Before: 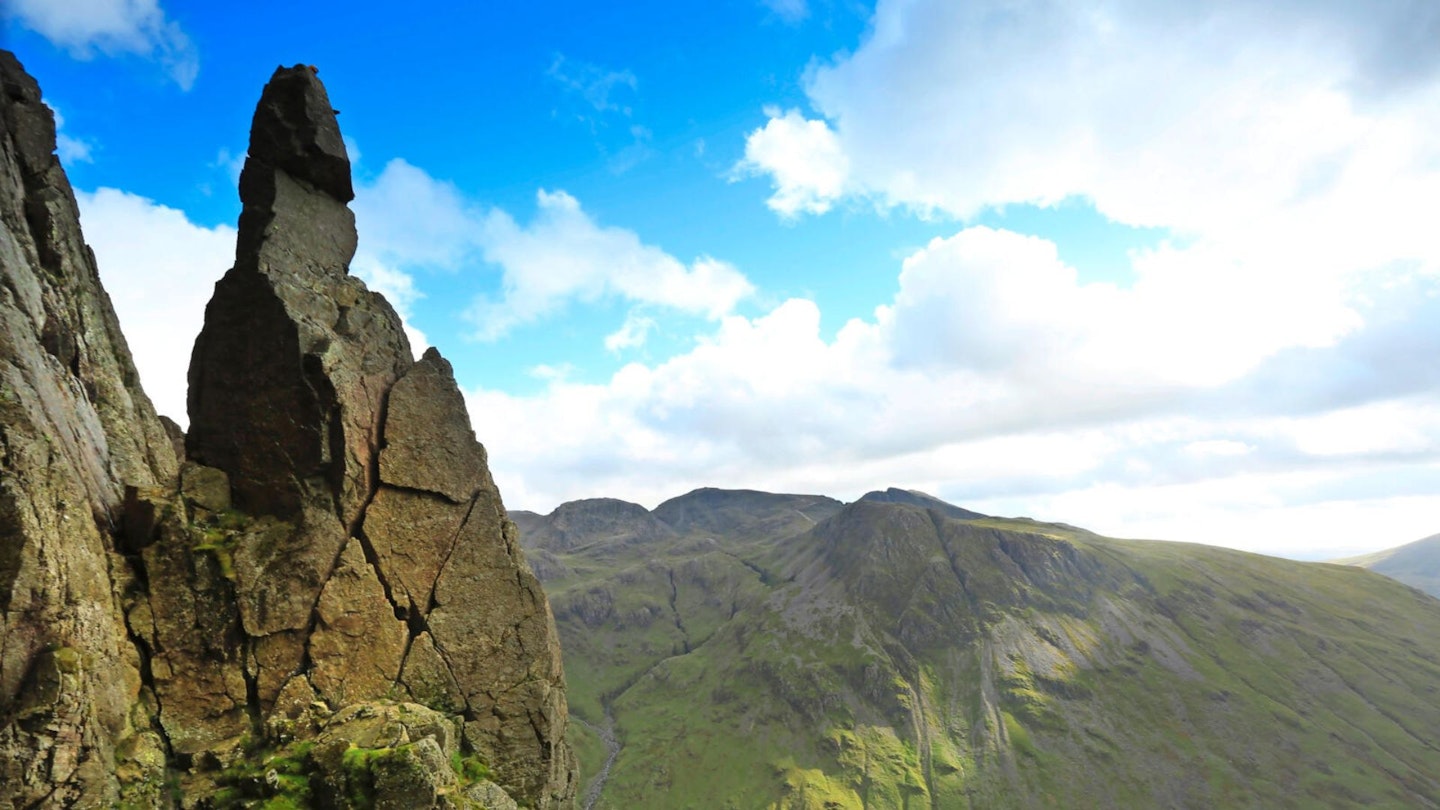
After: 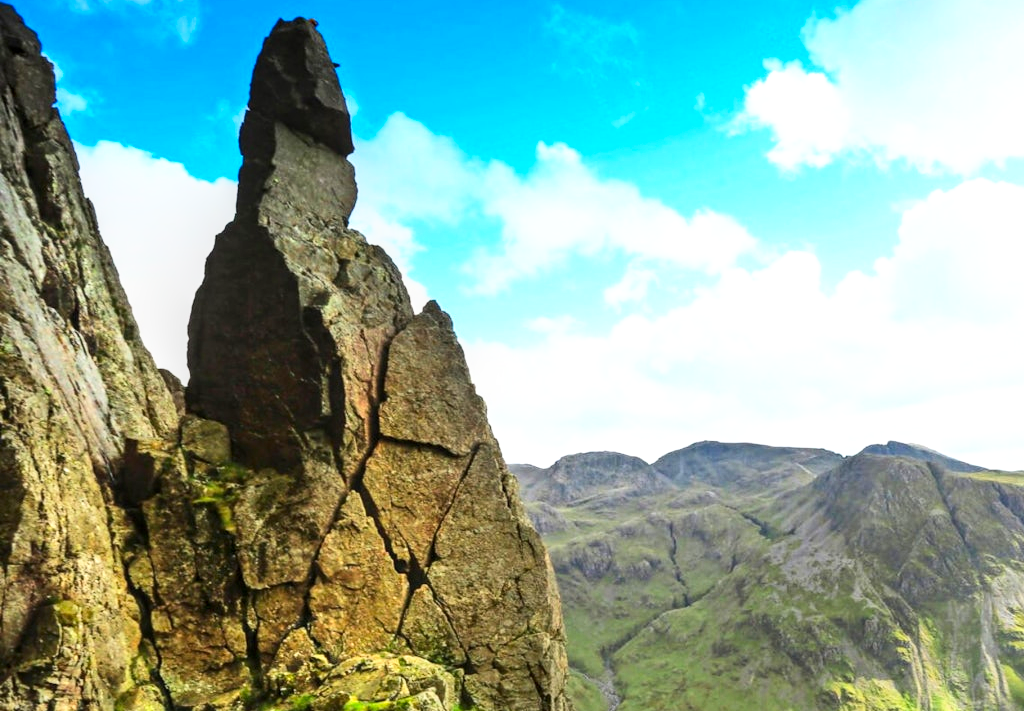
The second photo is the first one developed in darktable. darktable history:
contrast brightness saturation: contrast 0.23, brightness 0.1, saturation 0.29
base curve: curves: ch0 [(0, 0) (0.688, 0.865) (1, 1)], preserve colors none
crop: top 5.803%, right 27.864%, bottom 5.804%
local contrast: on, module defaults
